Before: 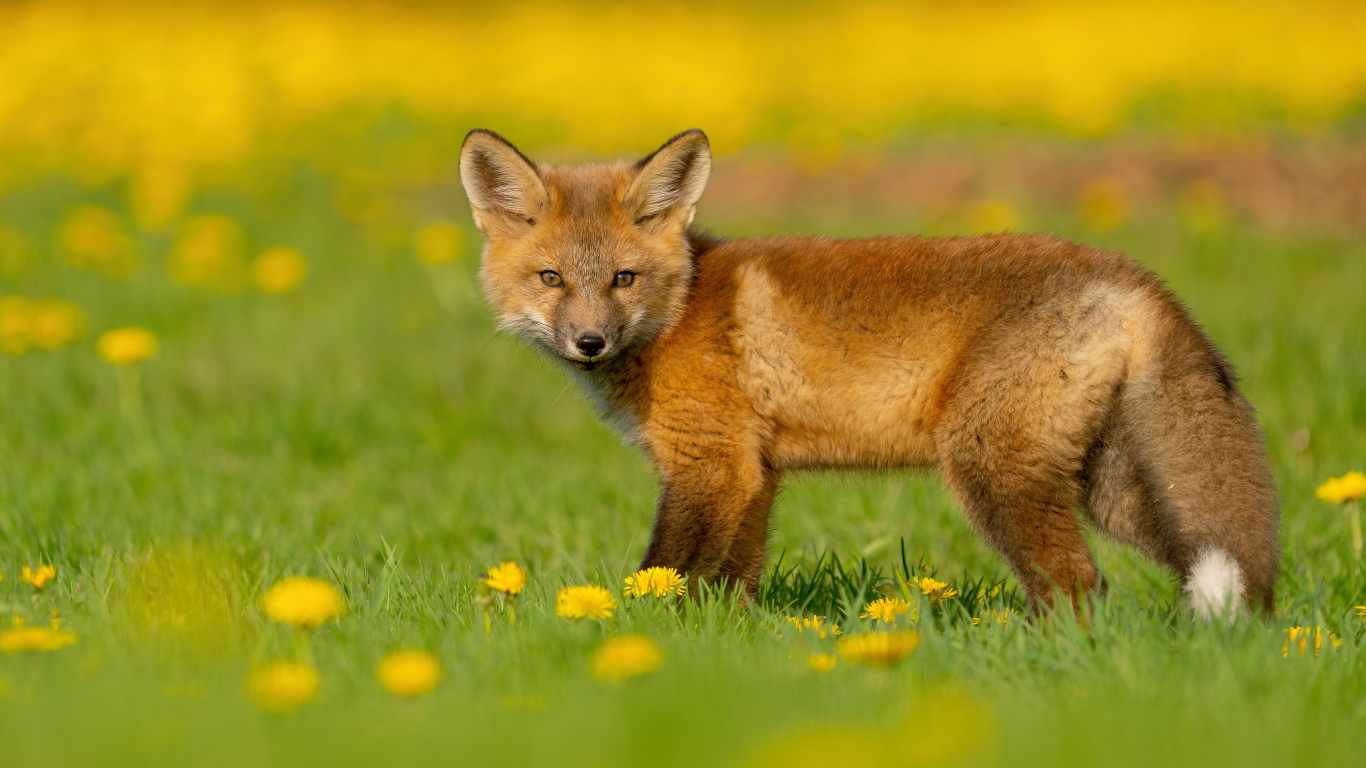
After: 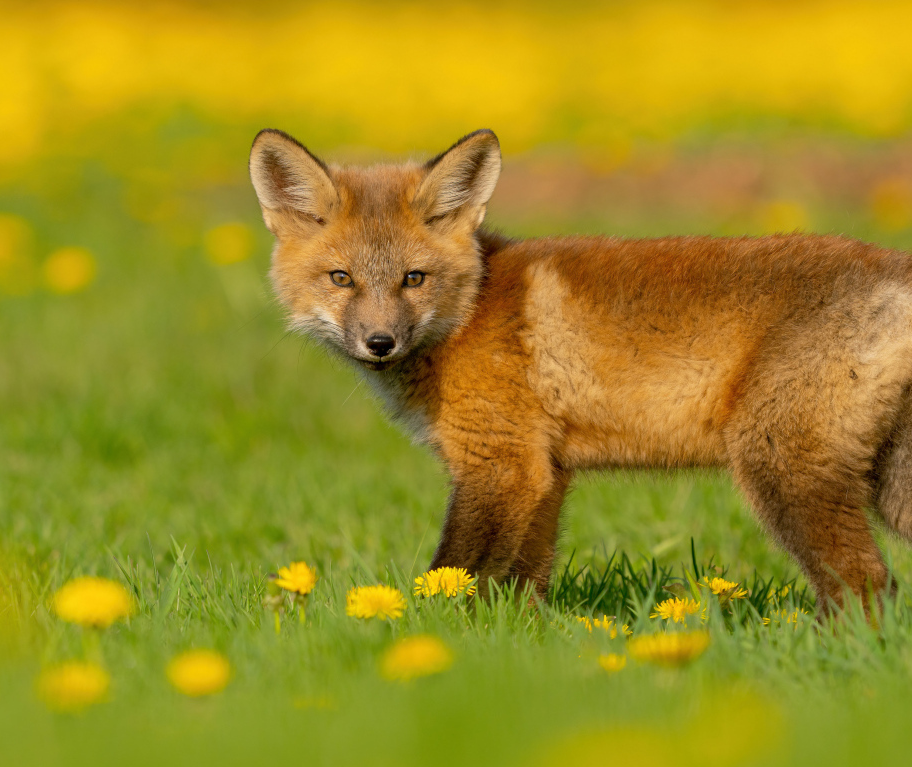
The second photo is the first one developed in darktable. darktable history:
crop and rotate: left 15.497%, right 17.706%
